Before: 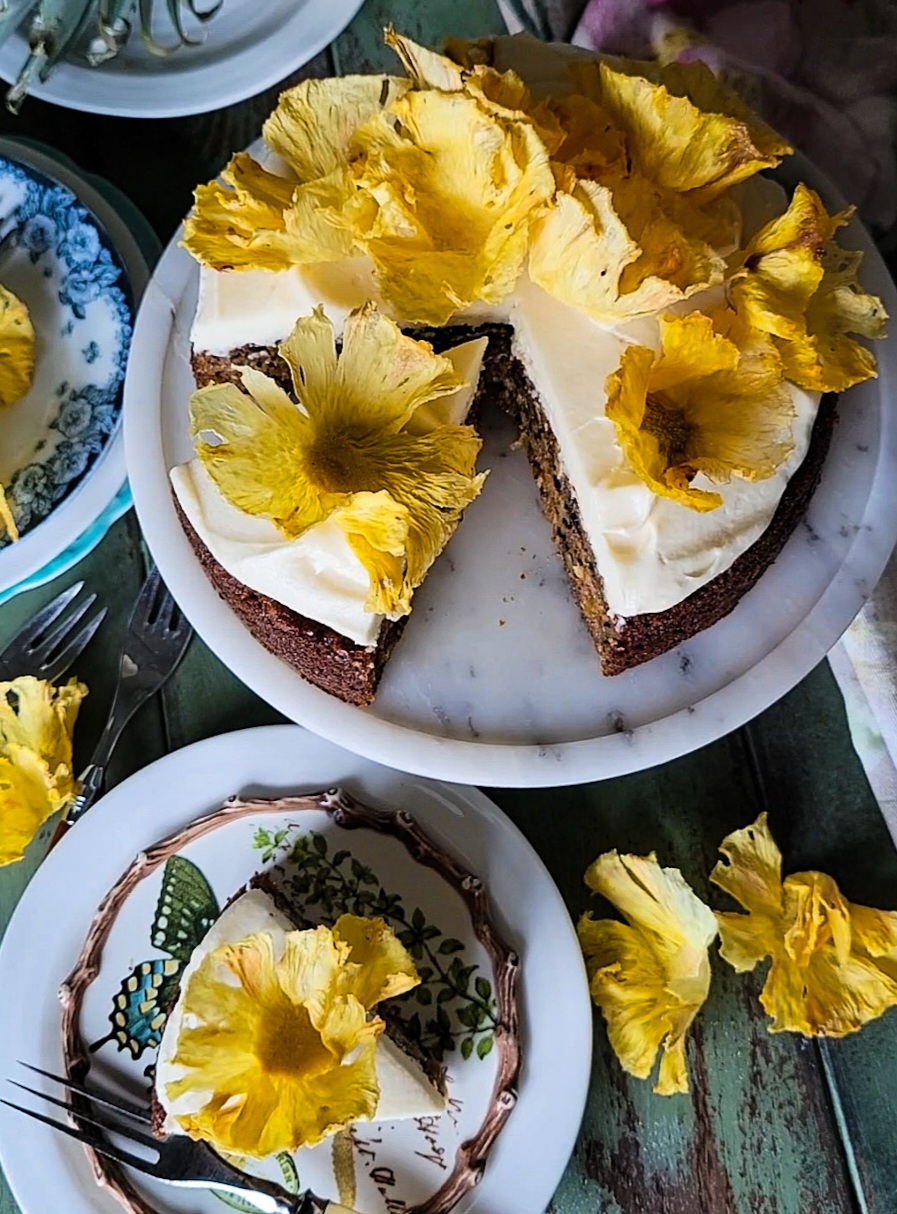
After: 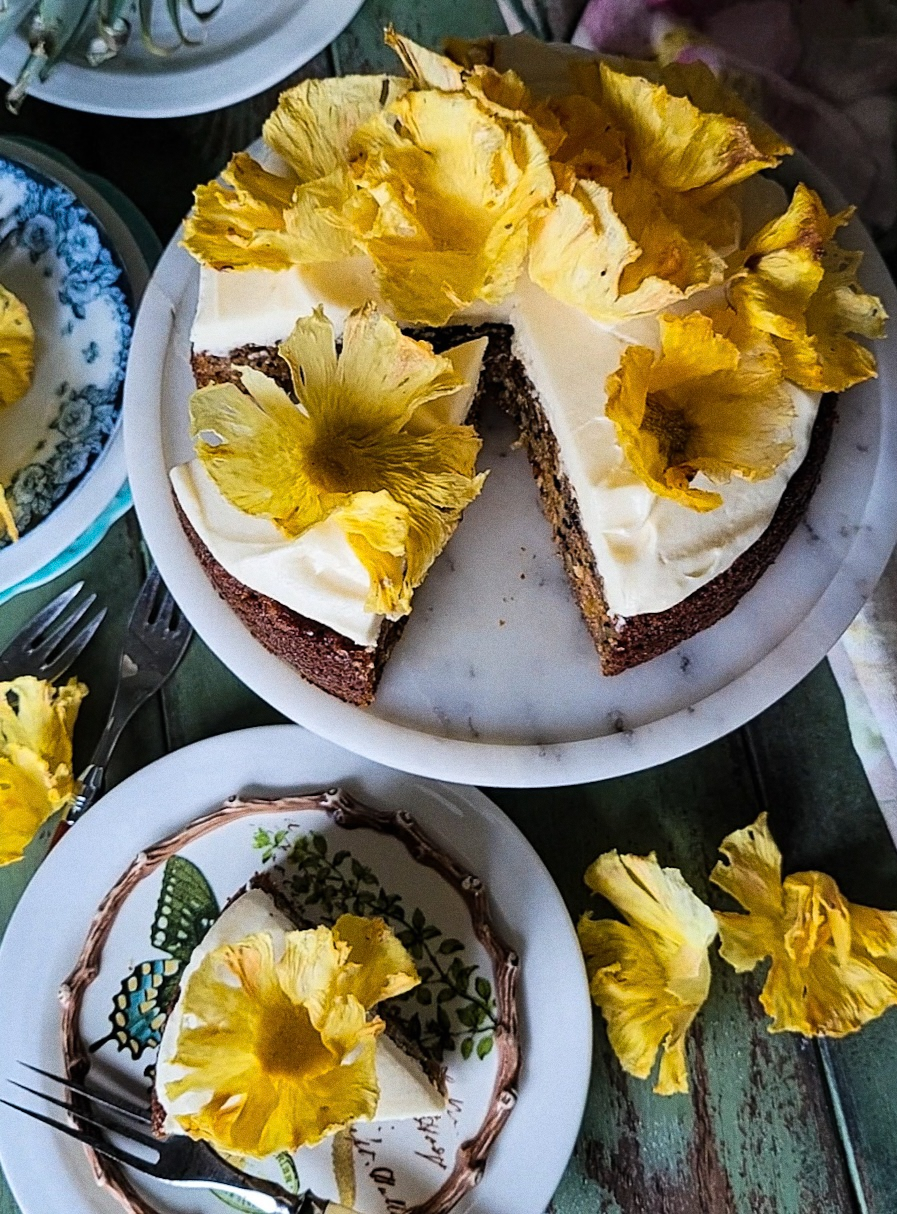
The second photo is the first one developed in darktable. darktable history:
exposure: black level correction 0, compensate exposure bias true, compensate highlight preservation false
grain: coarseness 0.09 ISO
